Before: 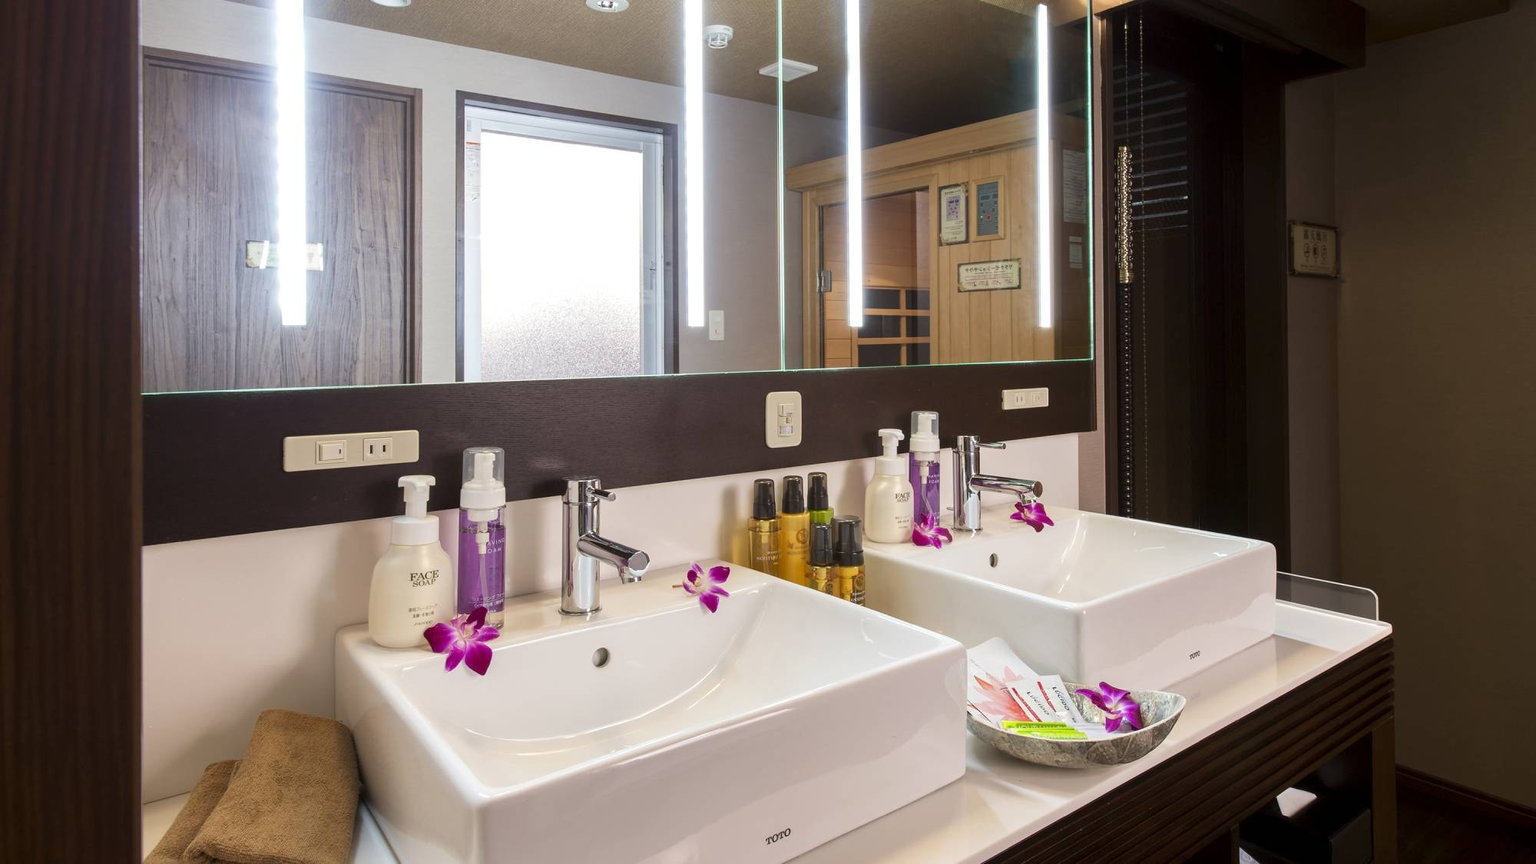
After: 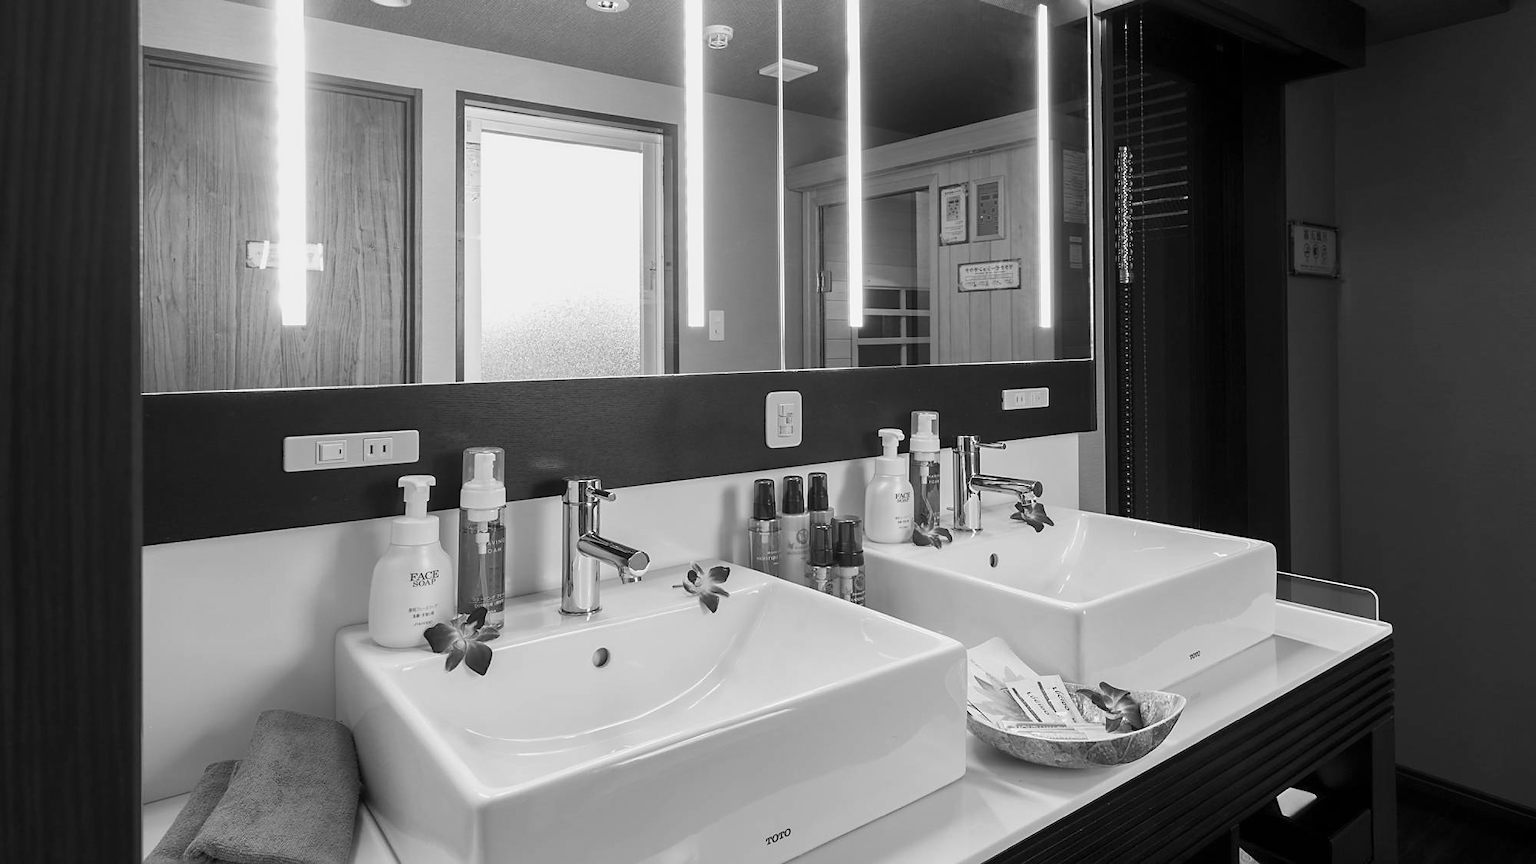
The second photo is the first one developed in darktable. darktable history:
color correction: highlights a* -0.137, highlights b* -5.91, shadows a* -0.137, shadows b* -0.137
sharpen: radius 1.864, amount 0.398, threshold 1.271
monochrome: a 30.25, b 92.03
